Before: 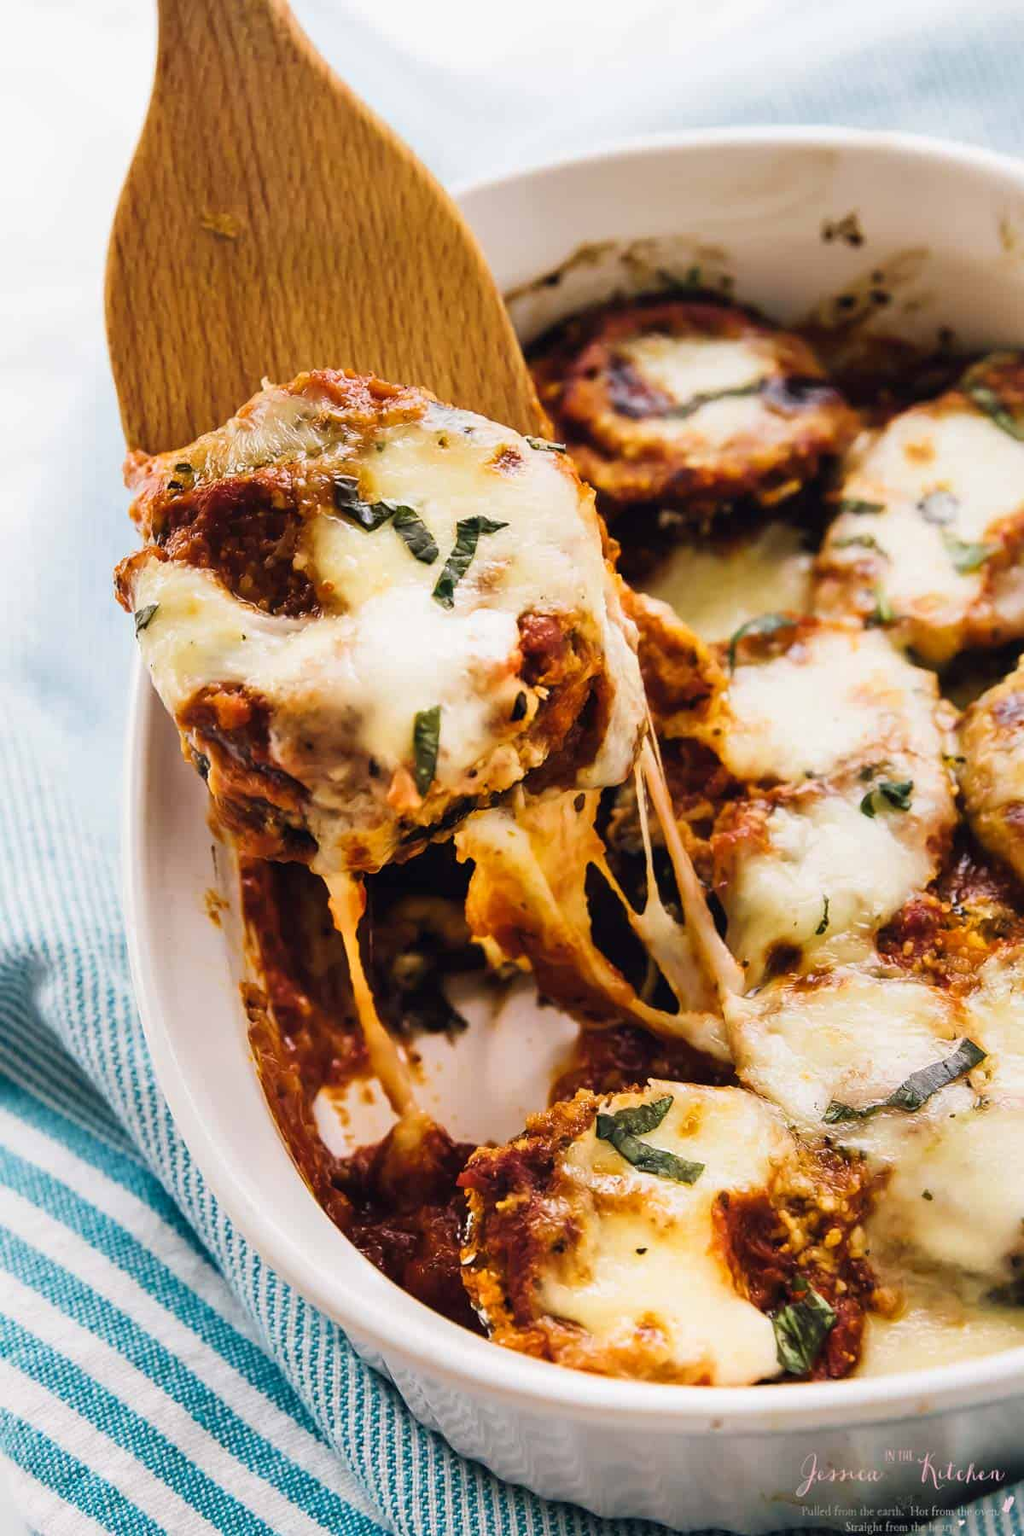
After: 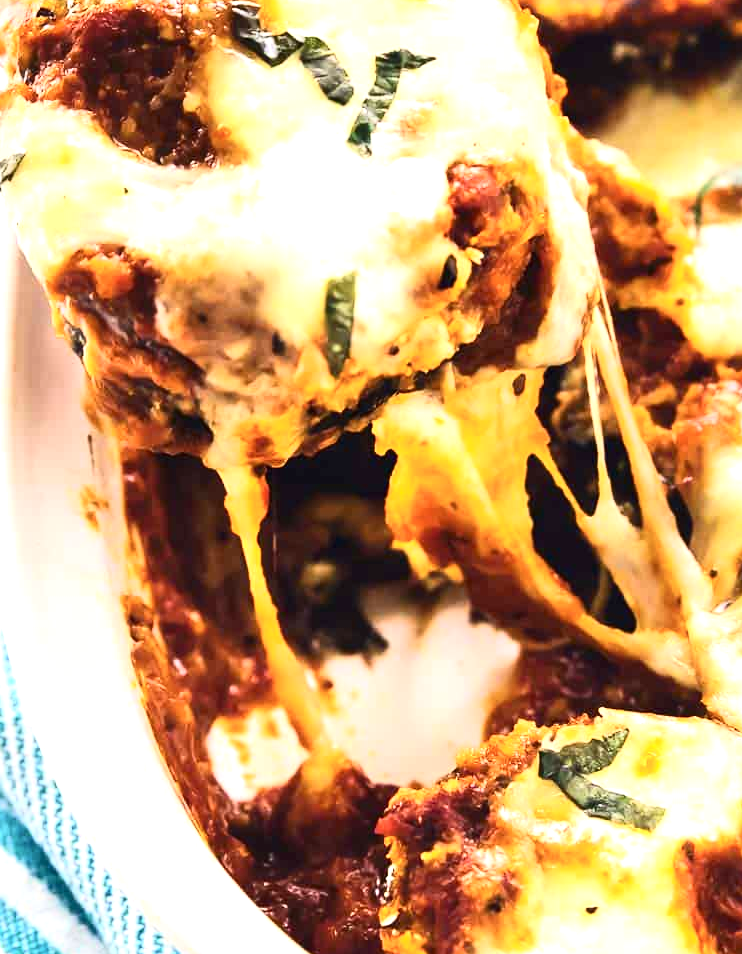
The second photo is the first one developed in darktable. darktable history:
tone equalizer: -7 EV 0.124 EV
exposure: black level correction 0, exposure 1.001 EV, compensate exposure bias true, compensate highlight preservation false
contrast brightness saturation: contrast 0.244, brightness 0.093
crop: left 13.361%, top 30.898%, right 24.753%, bottom 16.051%
